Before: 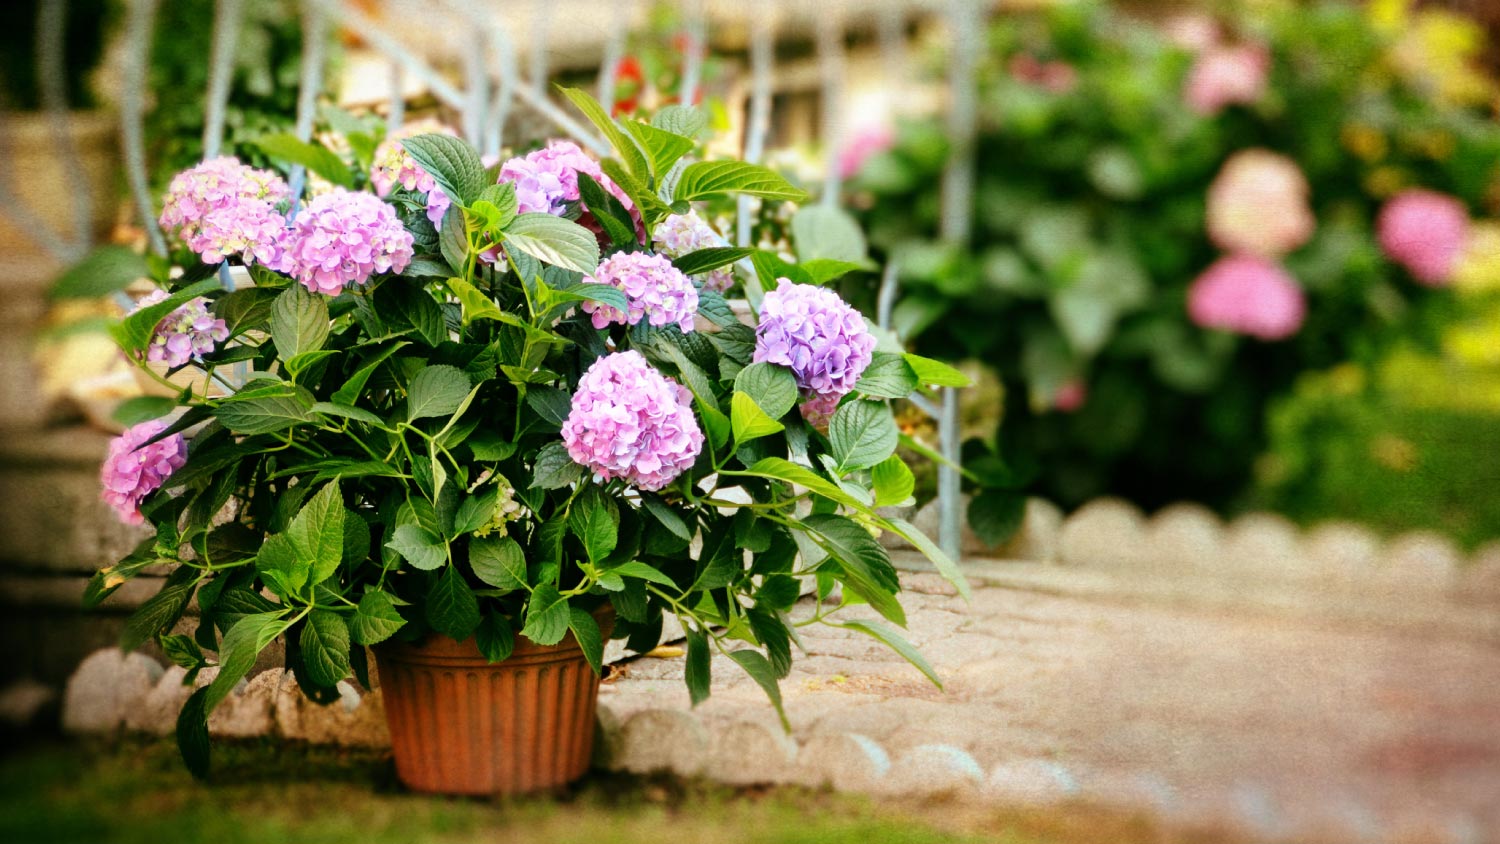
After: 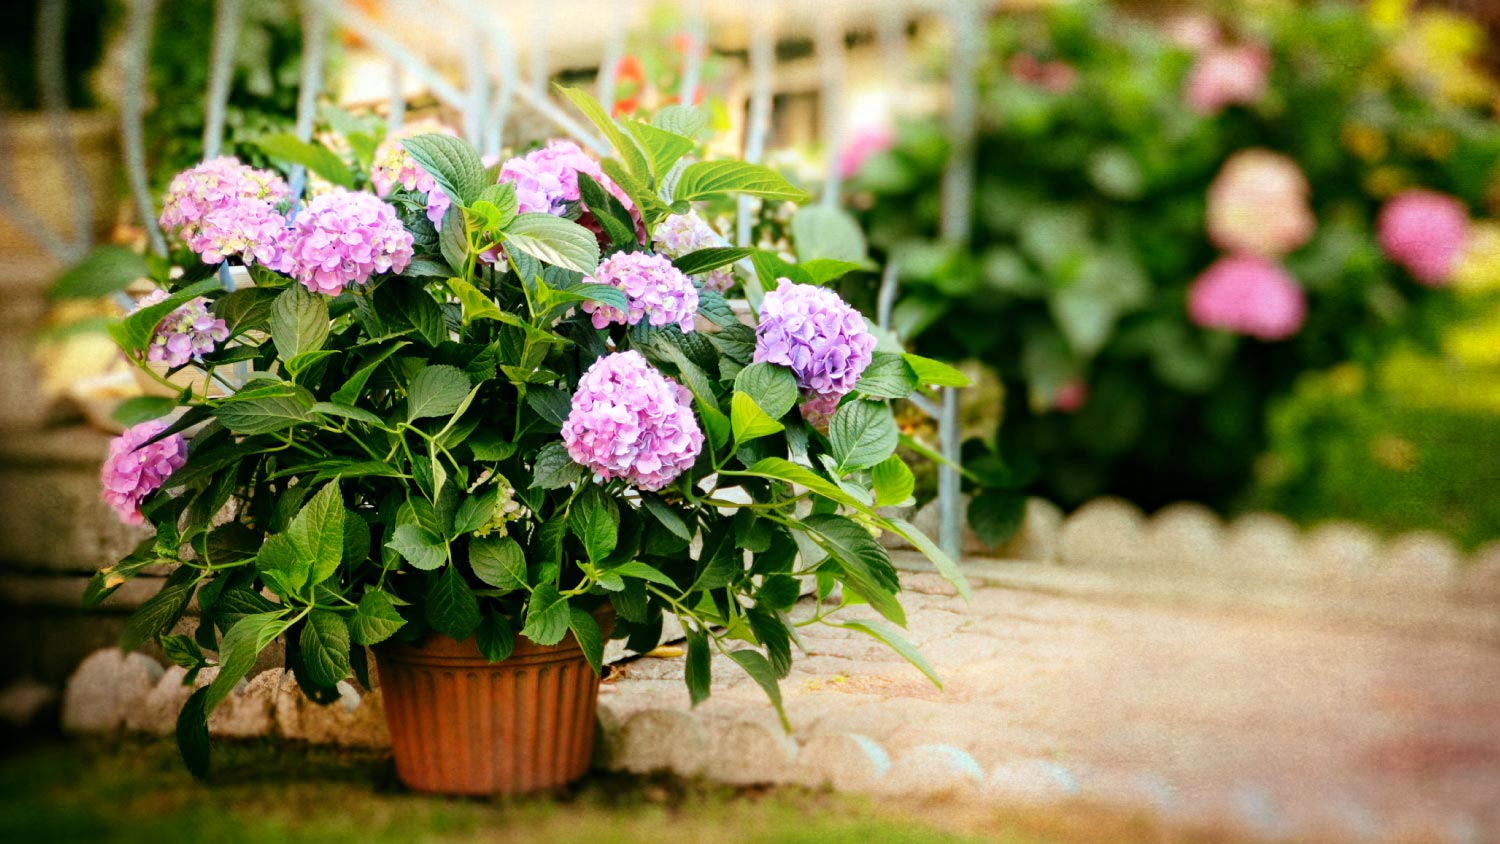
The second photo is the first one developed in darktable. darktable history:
haze removal: compatibility mode true, adaptive false
shadows and highlights: shadows -21.3, highlights 100, soften with gaussian
tone equalizer: -7 EV 0.18 EV, -6 EV 0.12 EV, -5 EV 0.08 EV, -4 EV 0.04 EV, -2 EV -0.02 EV, -1 EV -0.04 EV, +0 EV -0.06 EV, luminance estimator HSV value / RGB max
